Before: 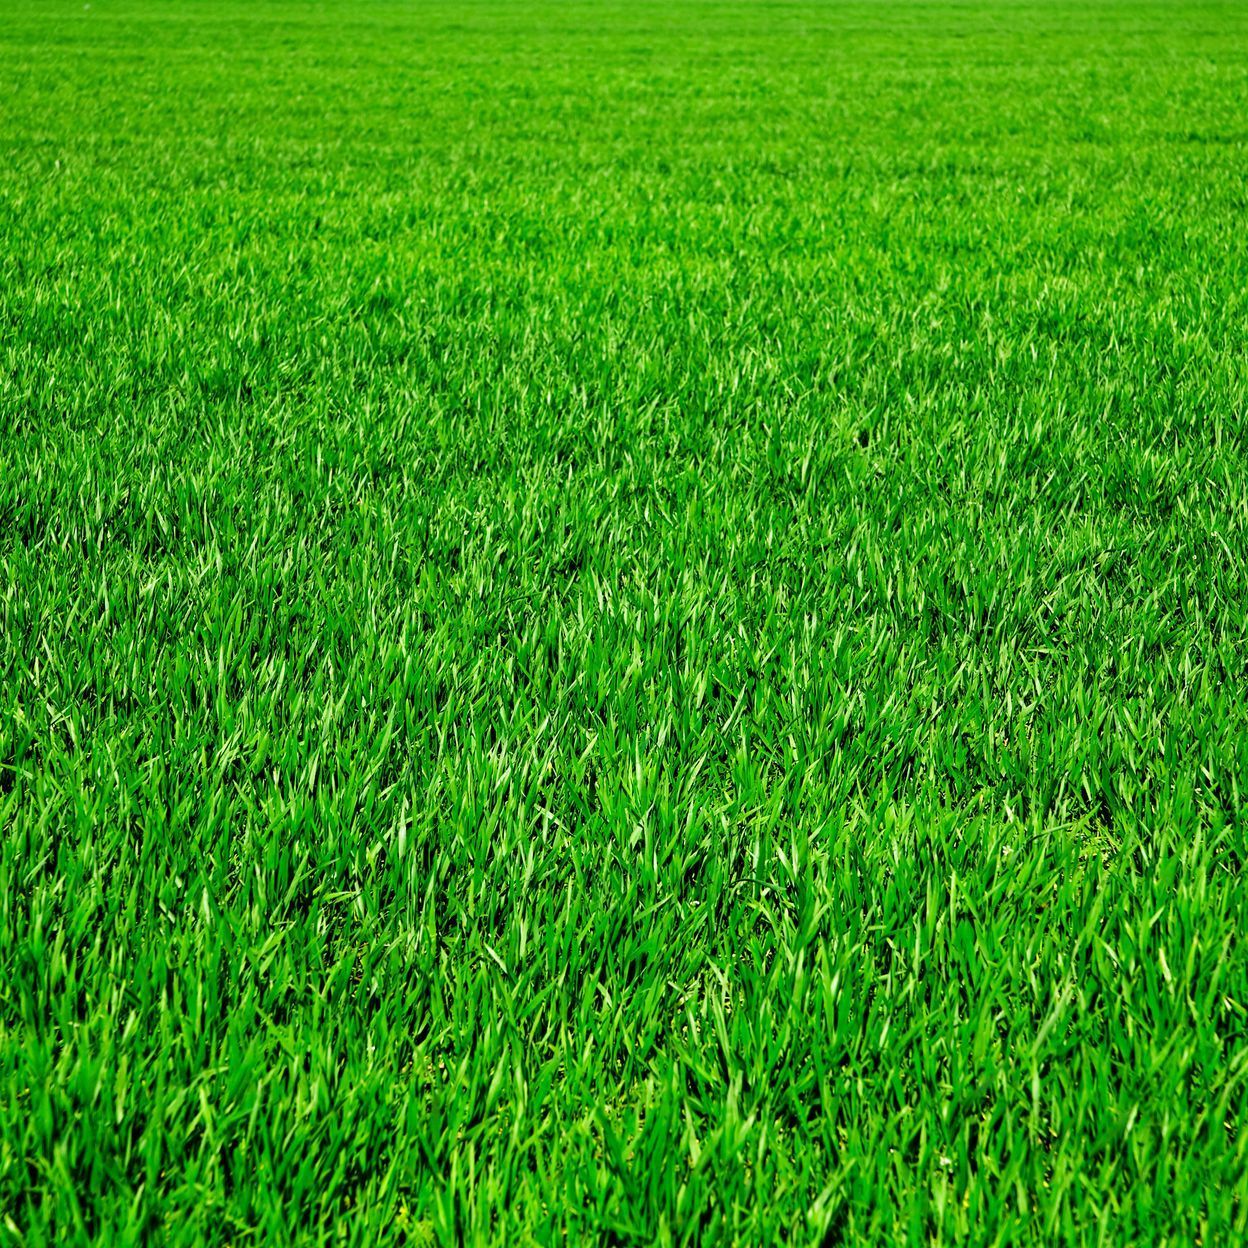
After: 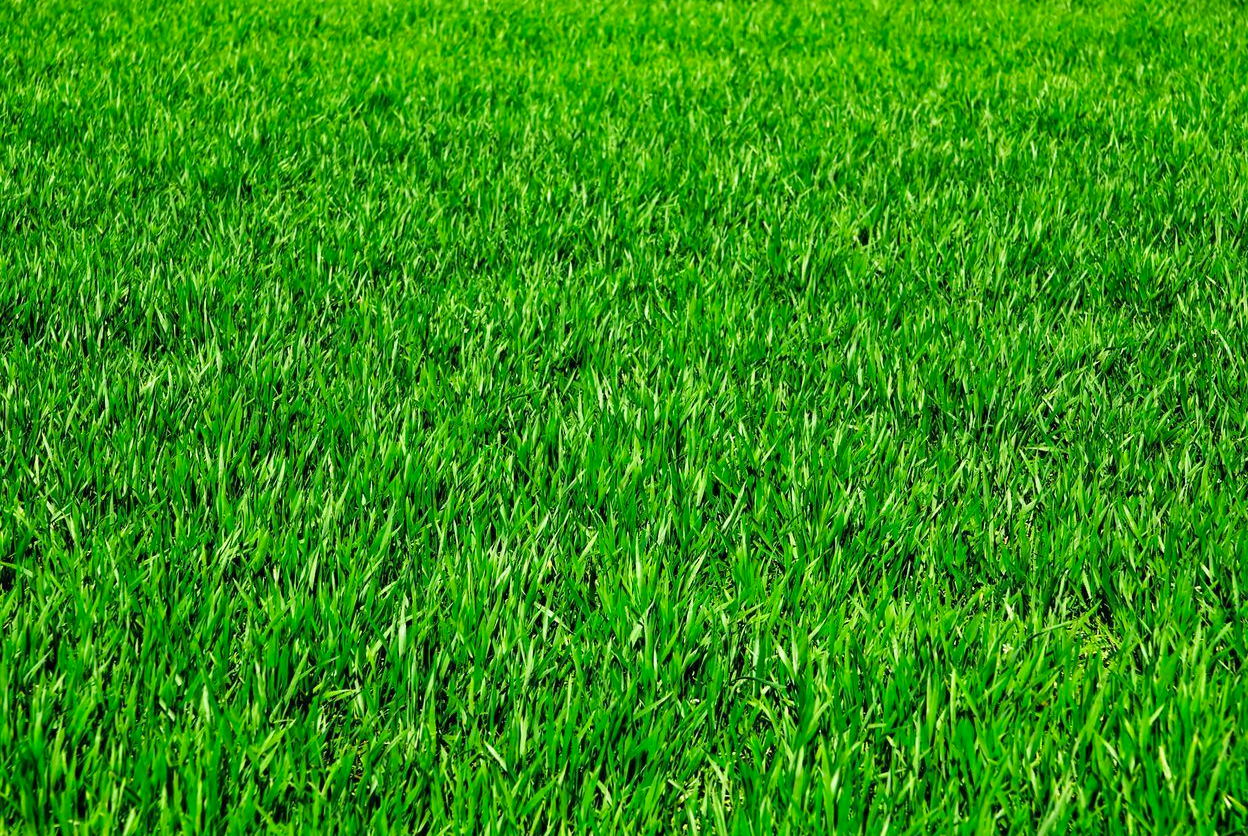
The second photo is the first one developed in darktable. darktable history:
crop: top 16.216%, bottom 16.746%
color balance rgb: perceptual saturation grading › global saturation 0.825%, global vibrance 15.028%
